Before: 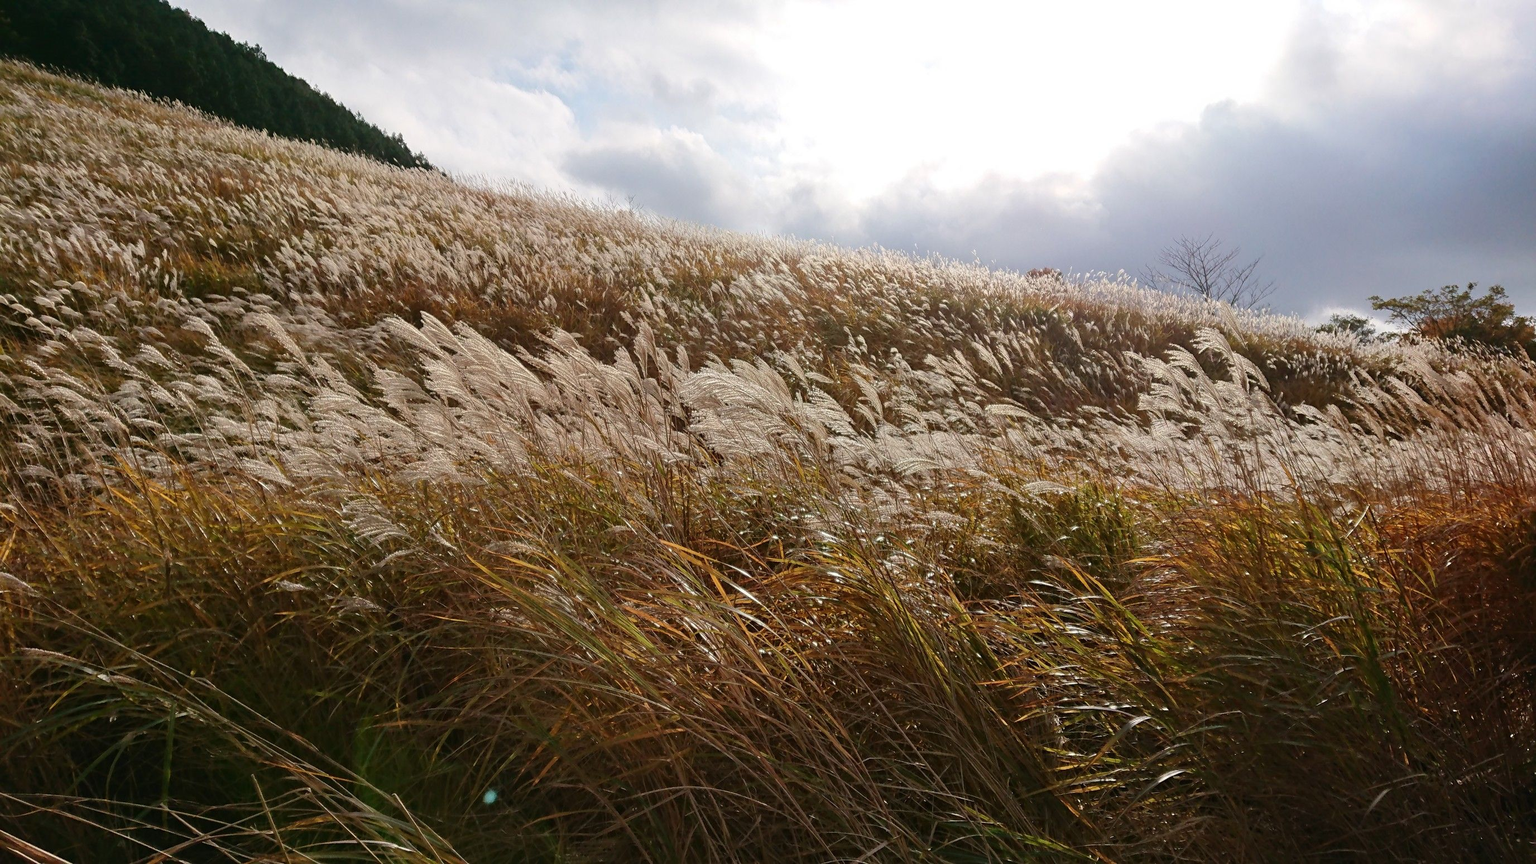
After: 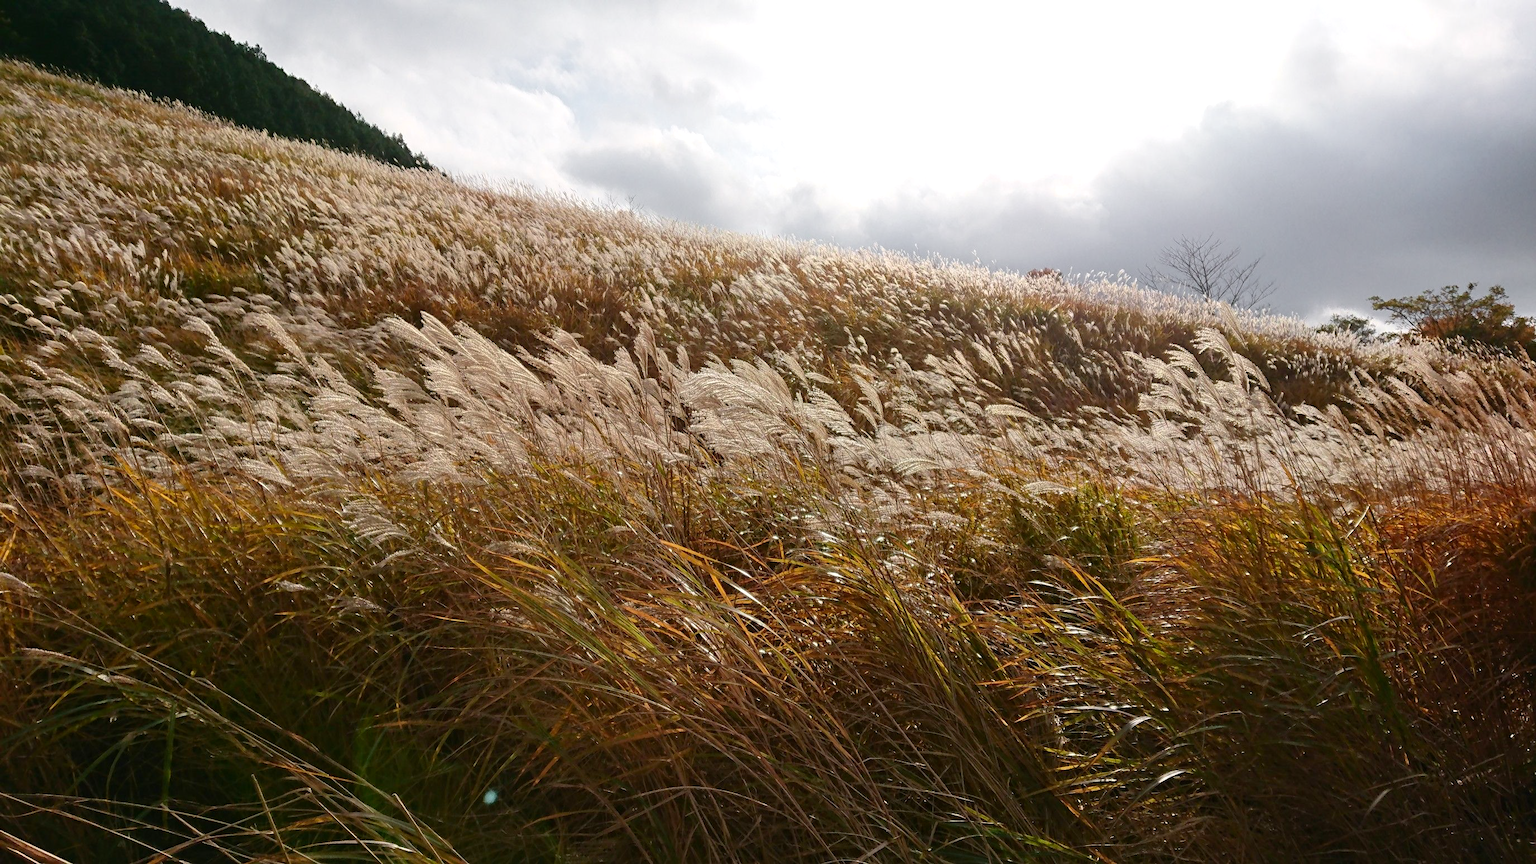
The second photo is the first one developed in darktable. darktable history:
color zones: curves: ch1 [(0.25, 0.61) (0.75, 0.248)]
shadows and highlights: shadows -12.81, white point adjustment 4.07, highlights 26.75
